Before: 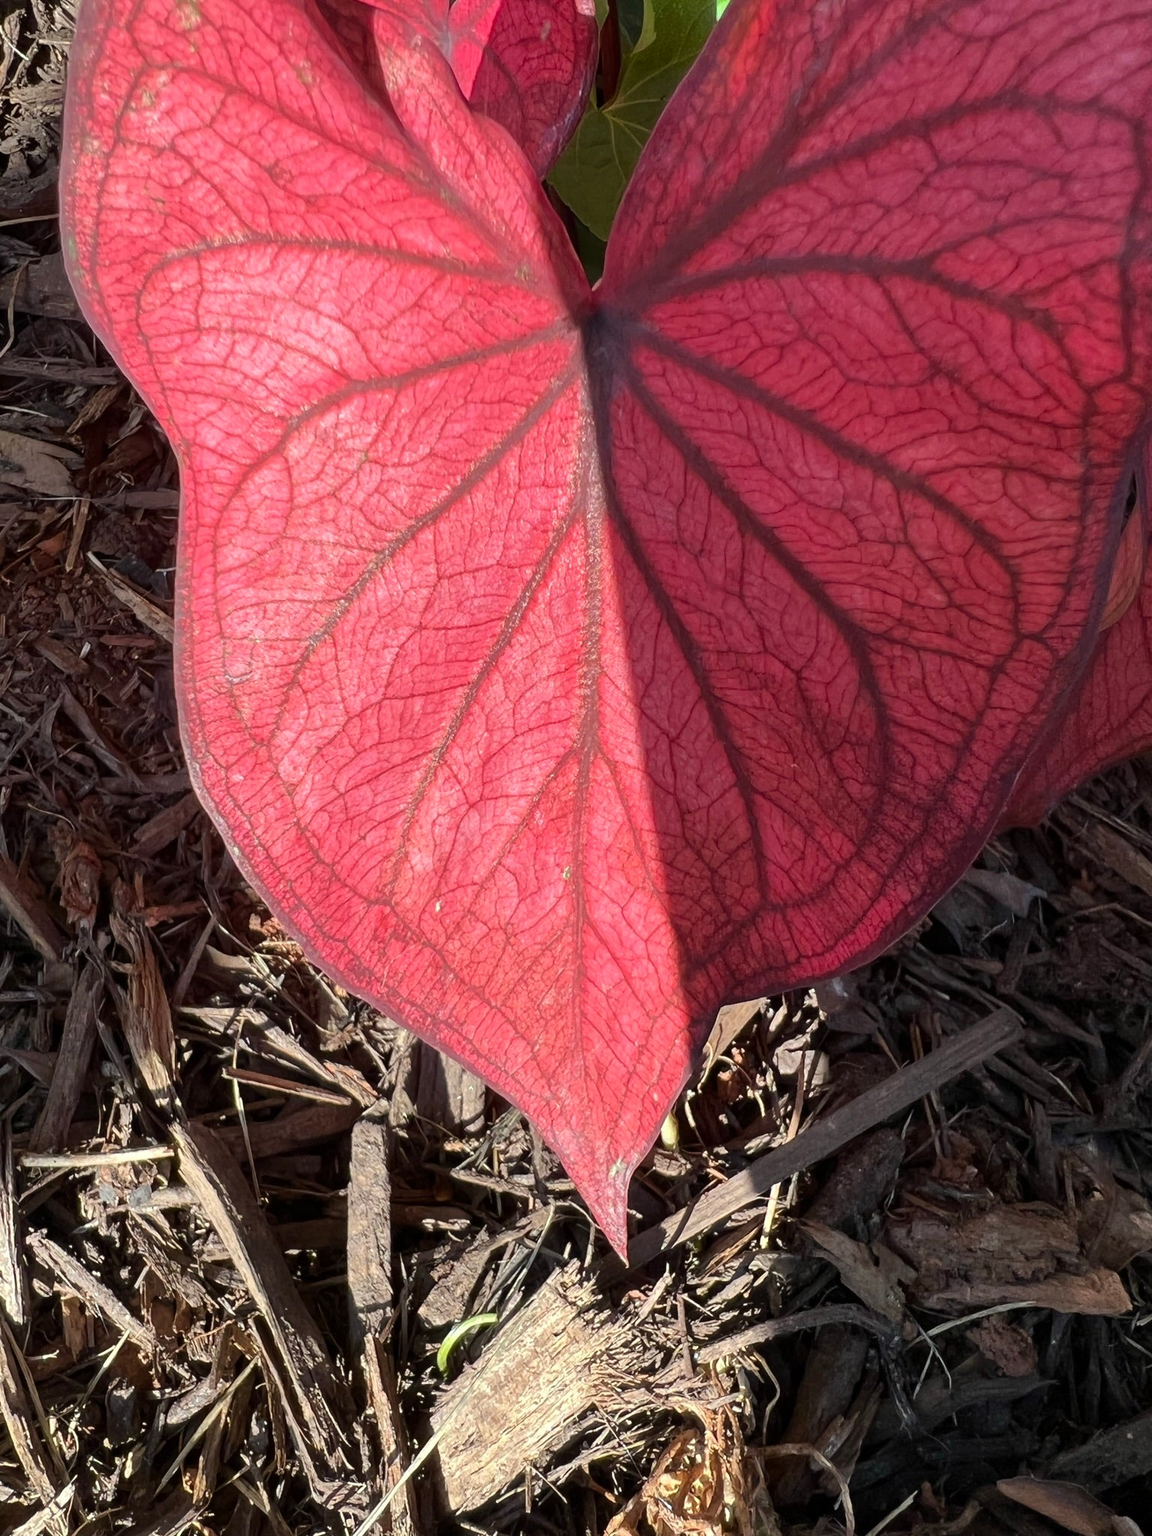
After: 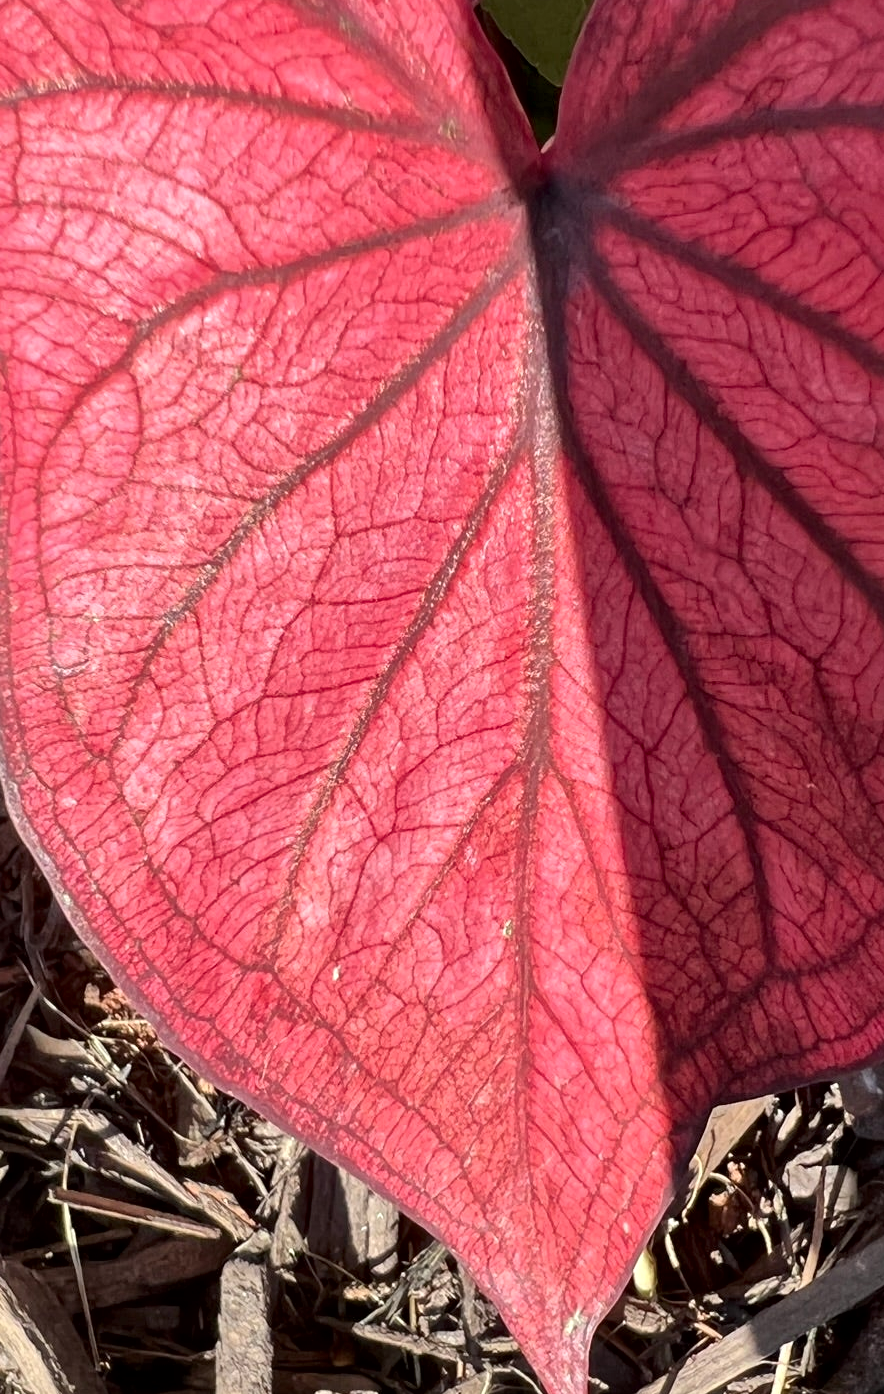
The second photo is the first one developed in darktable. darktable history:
local contrast: mode bilateral grid, contrast 24, coarseness 48, detail 150%, midtone range 0.2
crop: left 16.206%, top 11.478%, right 26.176%, bottom 20.41%
